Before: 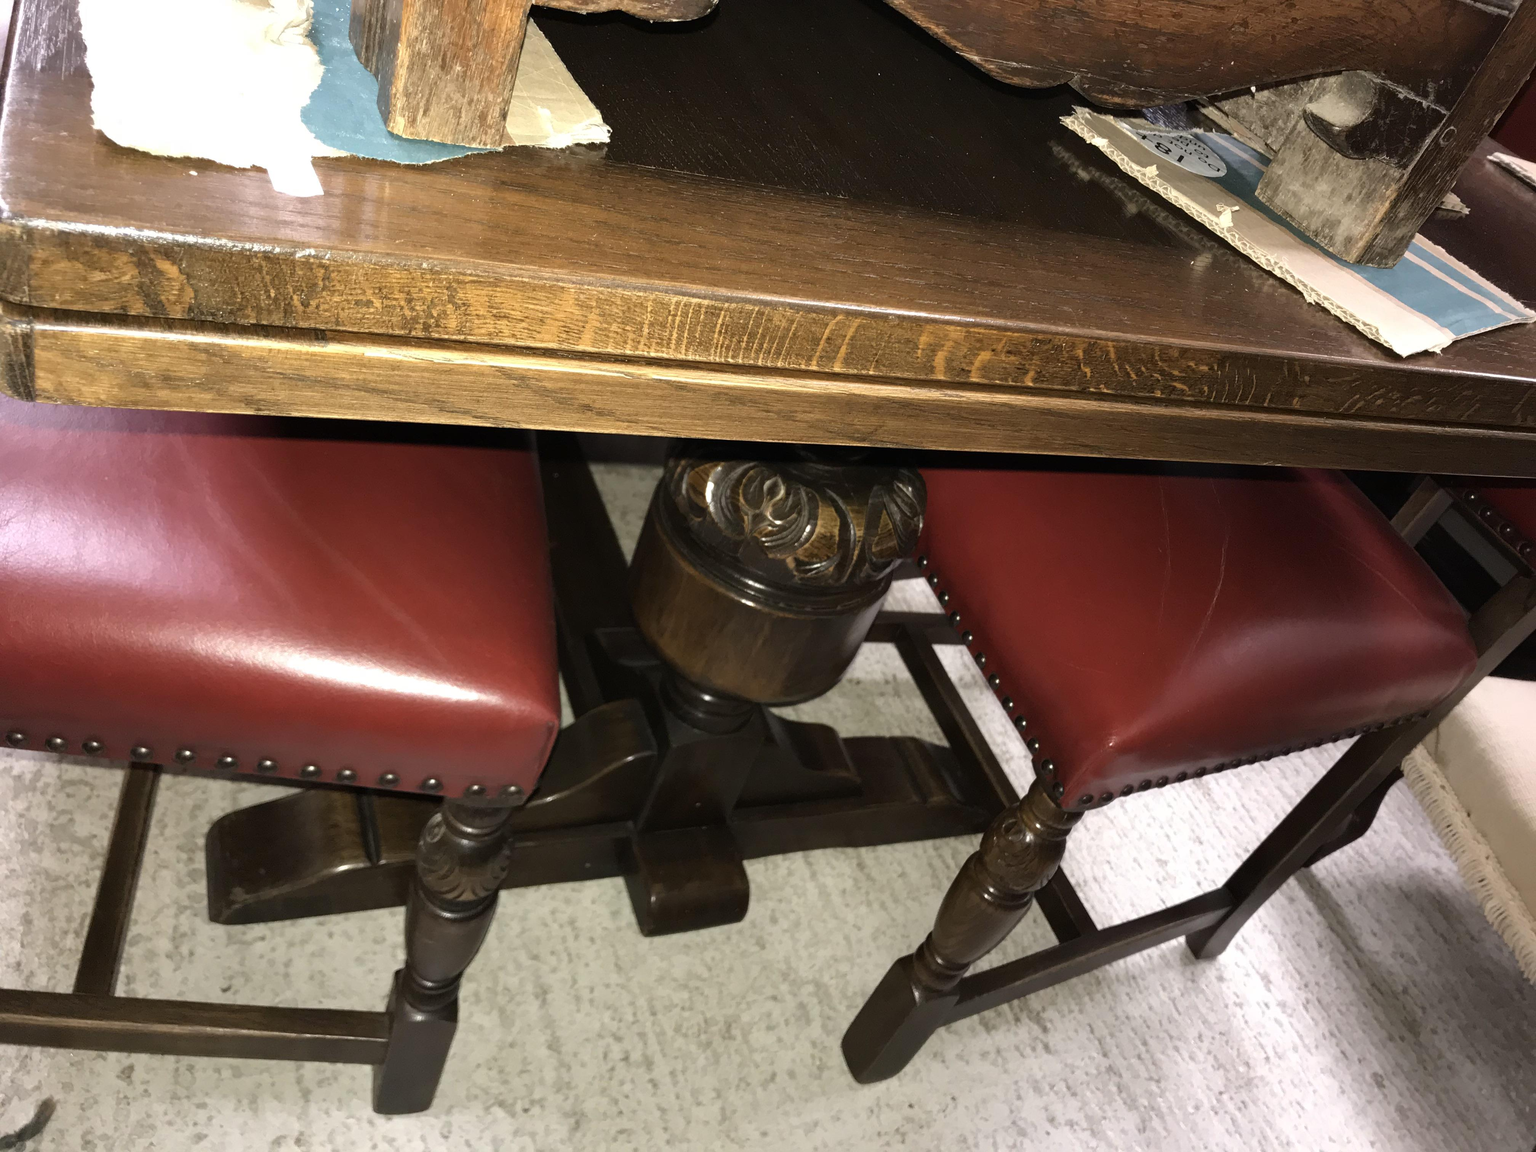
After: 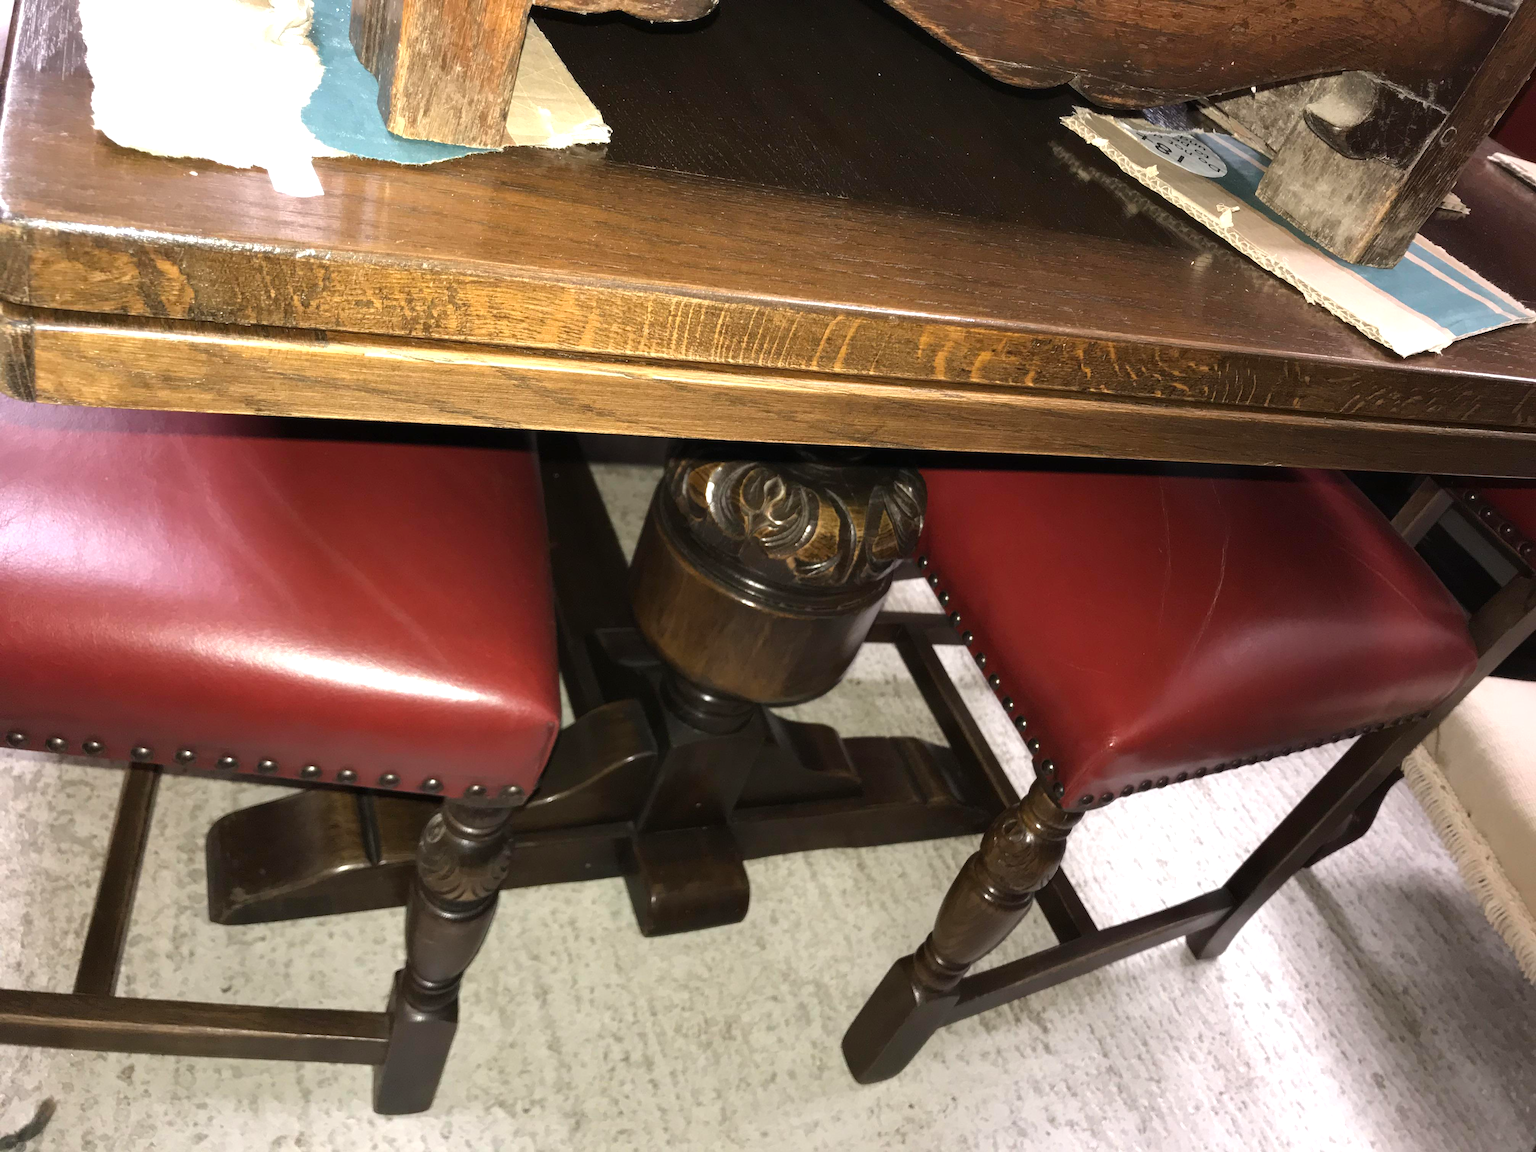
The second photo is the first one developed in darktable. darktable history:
haze removal: strength -0.043, compatibility mode true
exposure: exposure 0.202 EV, compensate highlight preservation false
tone equalizer: smoothing diameter 2.12%, edges refinement/feathering 21.96, mask exposure compensation -1.57 EV, filter diffusion 5
